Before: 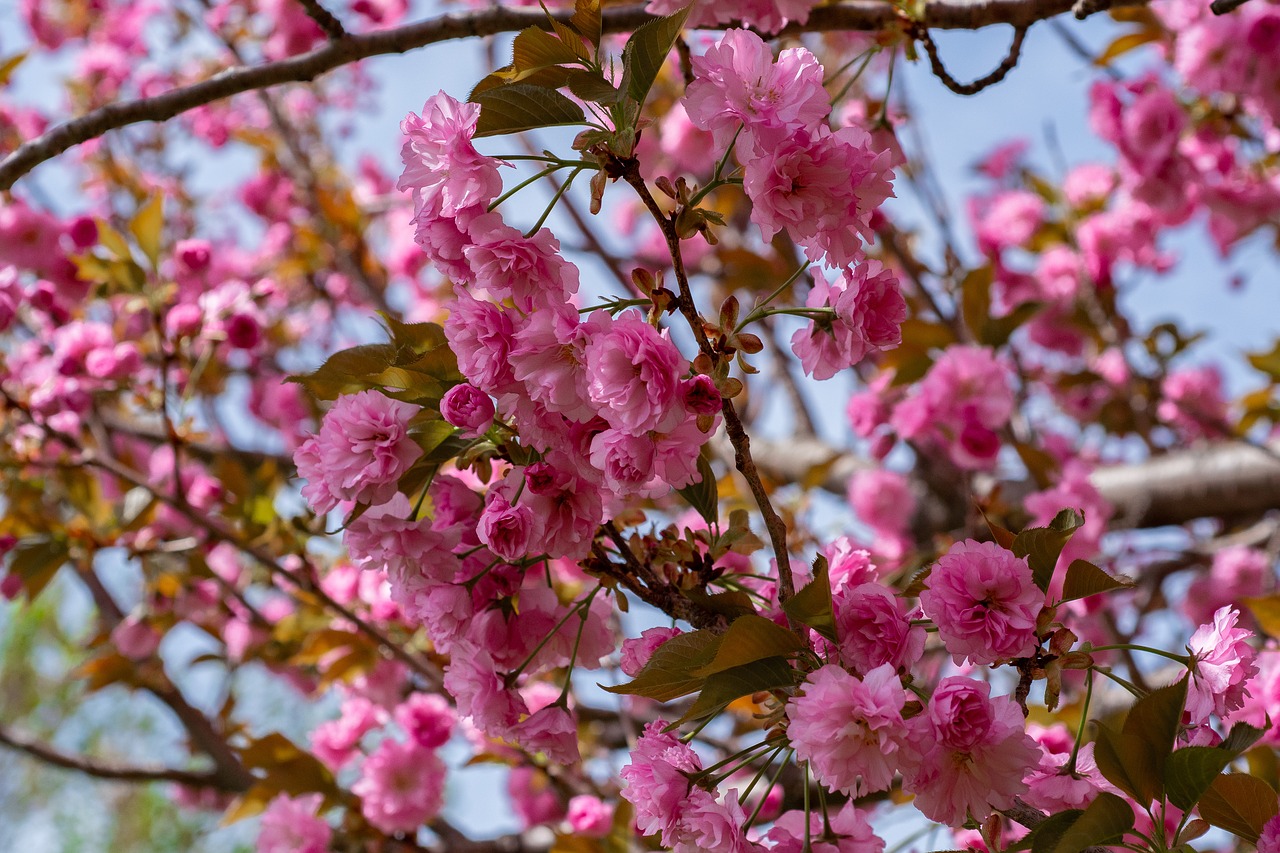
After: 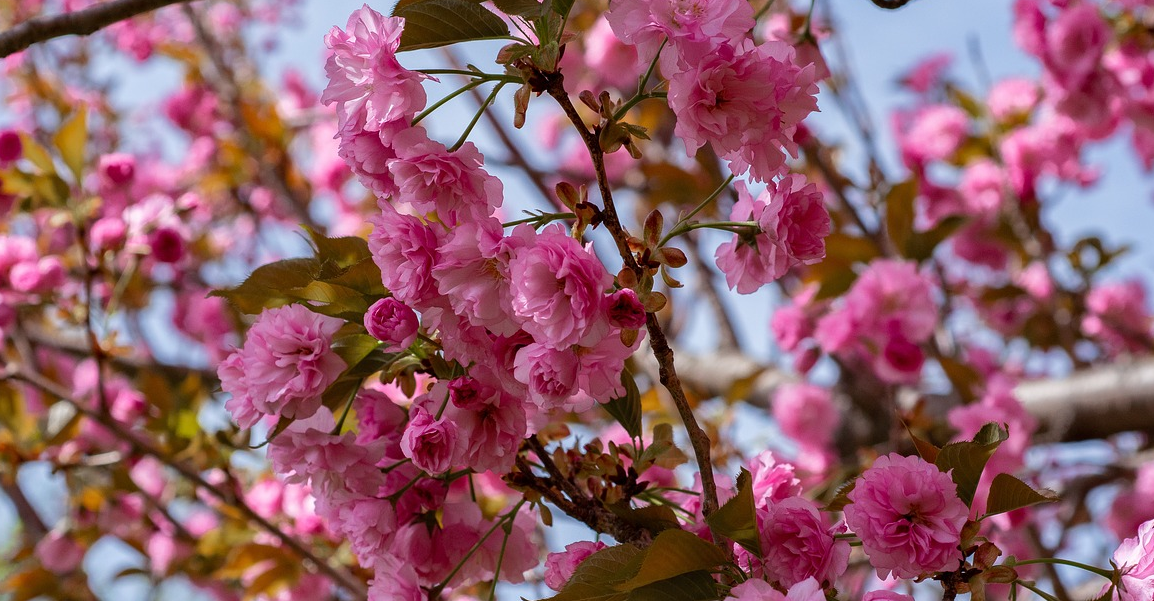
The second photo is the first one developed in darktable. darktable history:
crop: left 5.984%, top 10.136%, right 3.785%, bottom 19.337%
